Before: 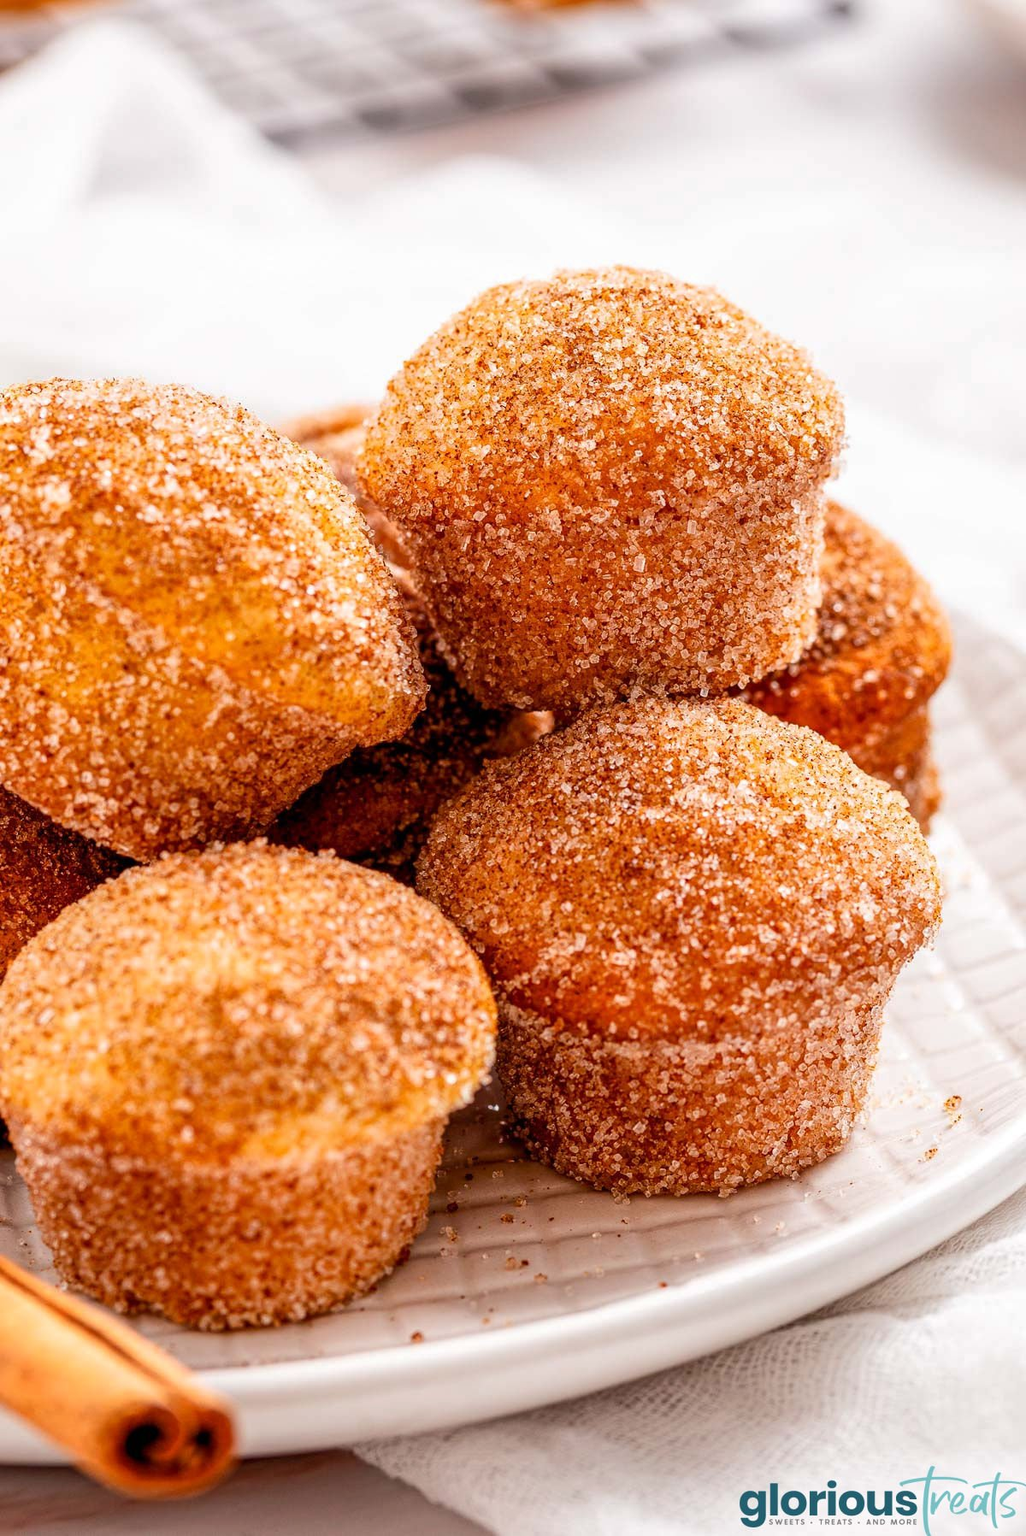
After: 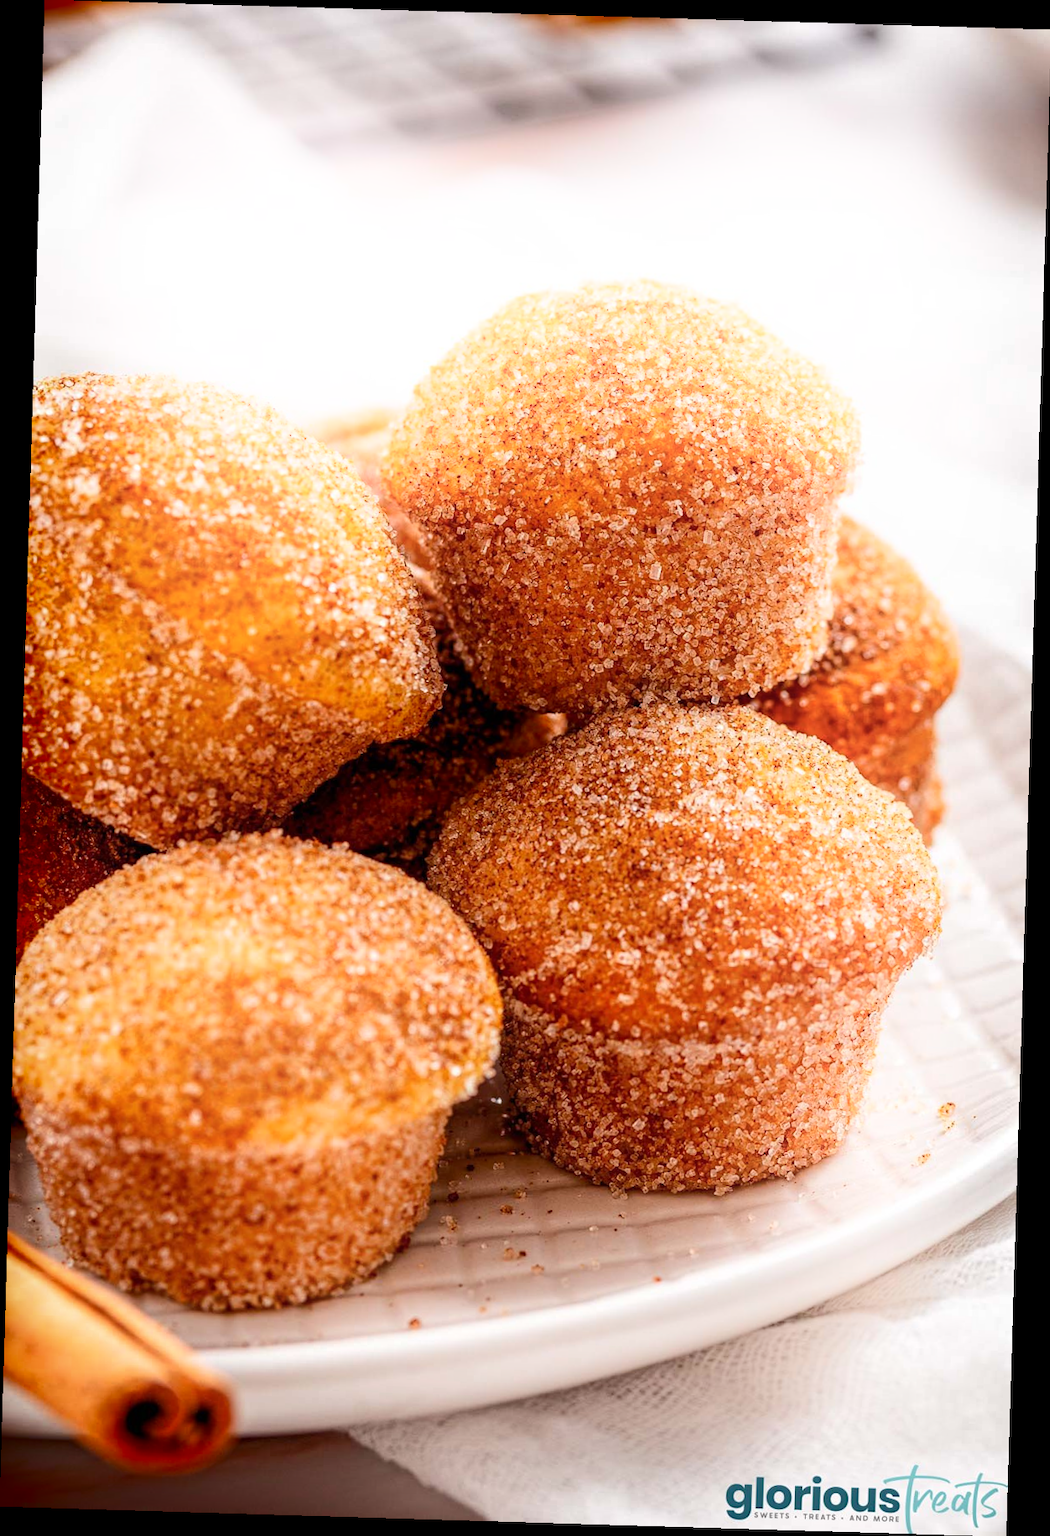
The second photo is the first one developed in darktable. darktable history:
rotate and perspective: rotation 1.72°, automatic cropping off
shadows and highlights: shadows -90, highlights 90, soften with gaussian
